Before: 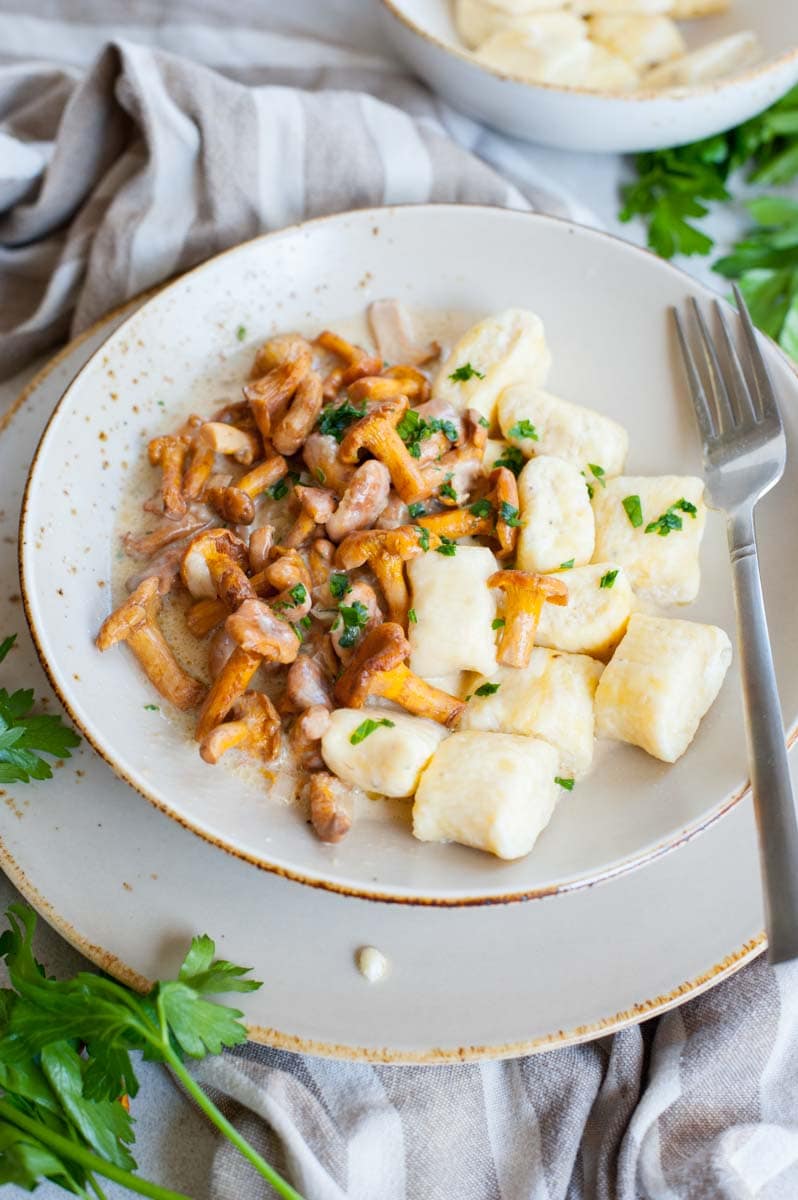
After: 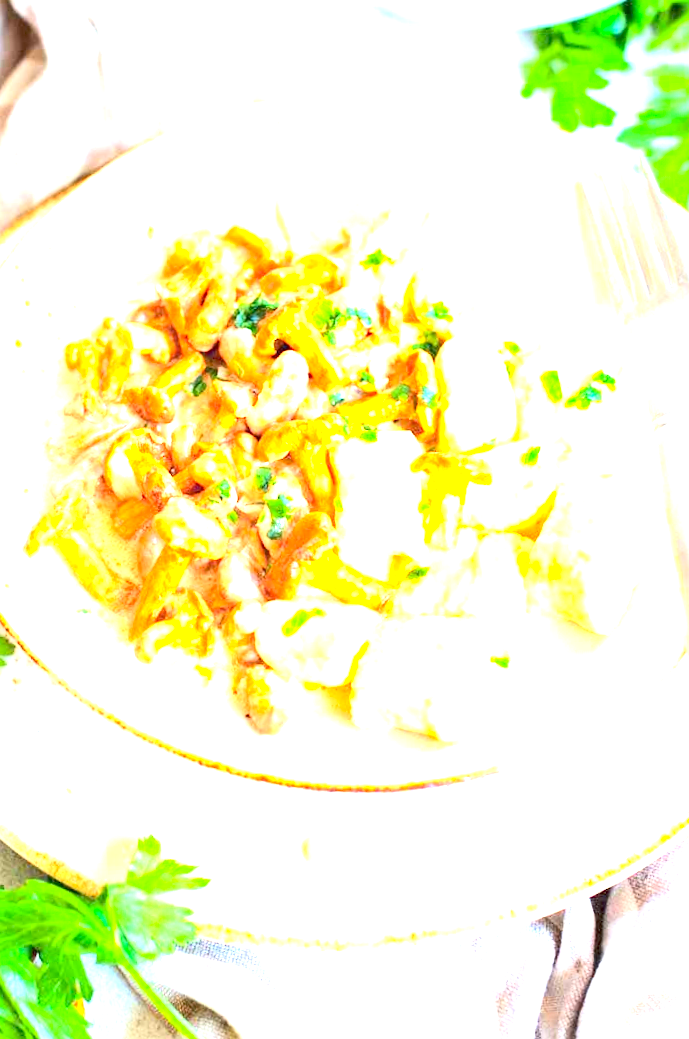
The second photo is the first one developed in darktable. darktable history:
crop and rotate: angle 3.45°, left 5.923%, top 5.679%
exposure: exposure 3.011 EV, compensate exposure bias true, compensate highlight preservation false
contrast brightness saturation: contrast 0.196, brightness 0.162, saturation 0.216
